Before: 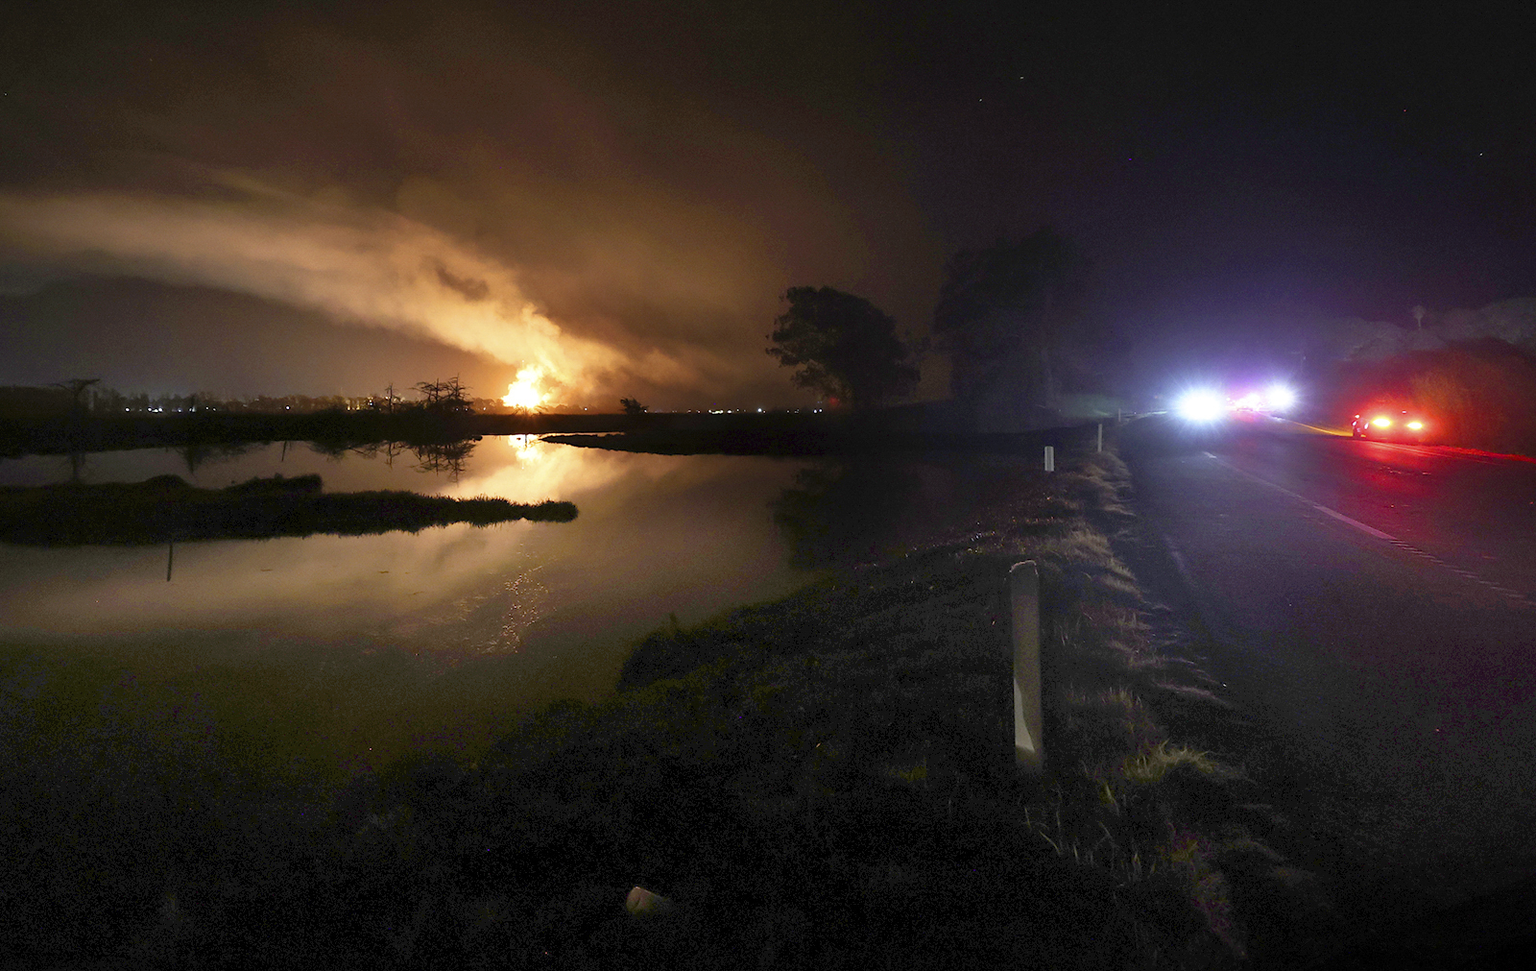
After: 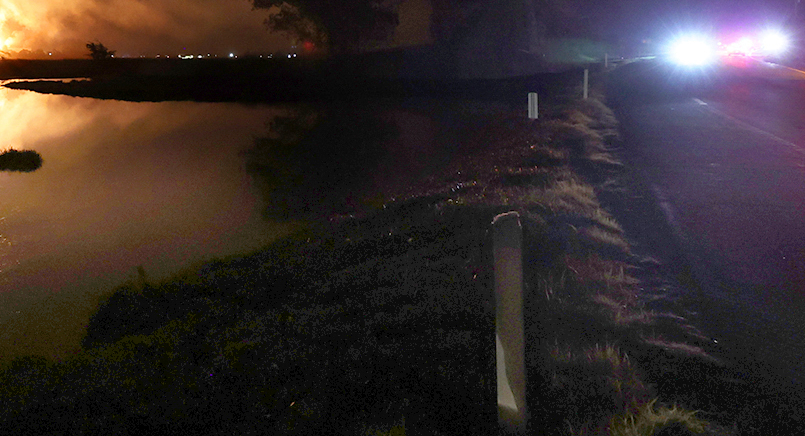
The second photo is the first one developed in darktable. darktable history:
crop: left 35.005%, top 36.806%, right 14.671%, bottom 20.053%
